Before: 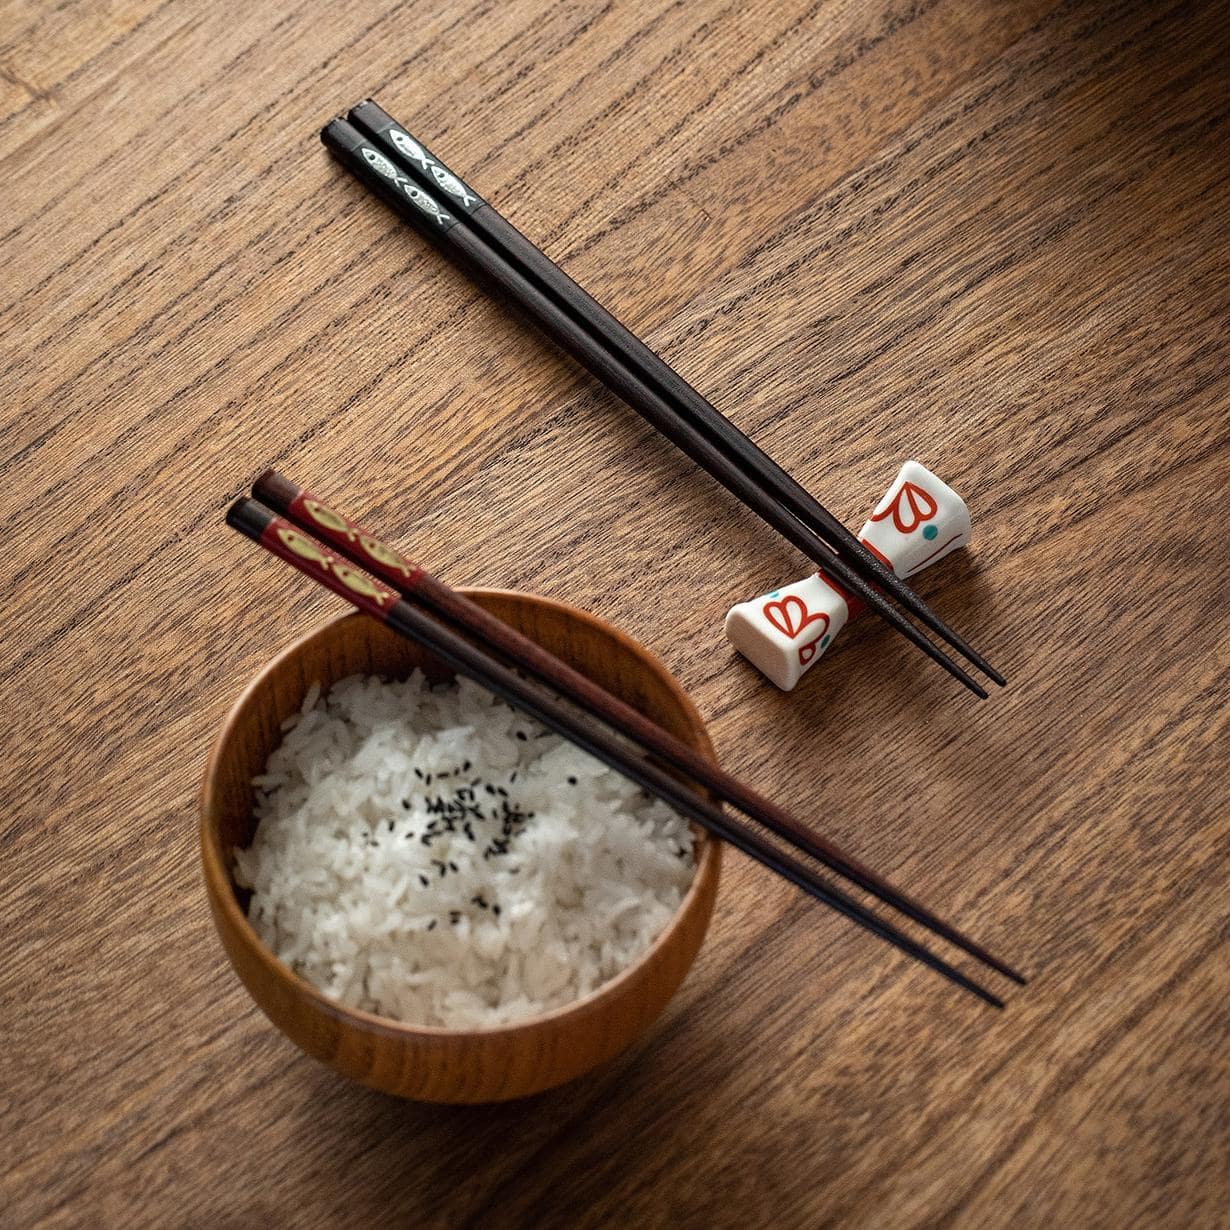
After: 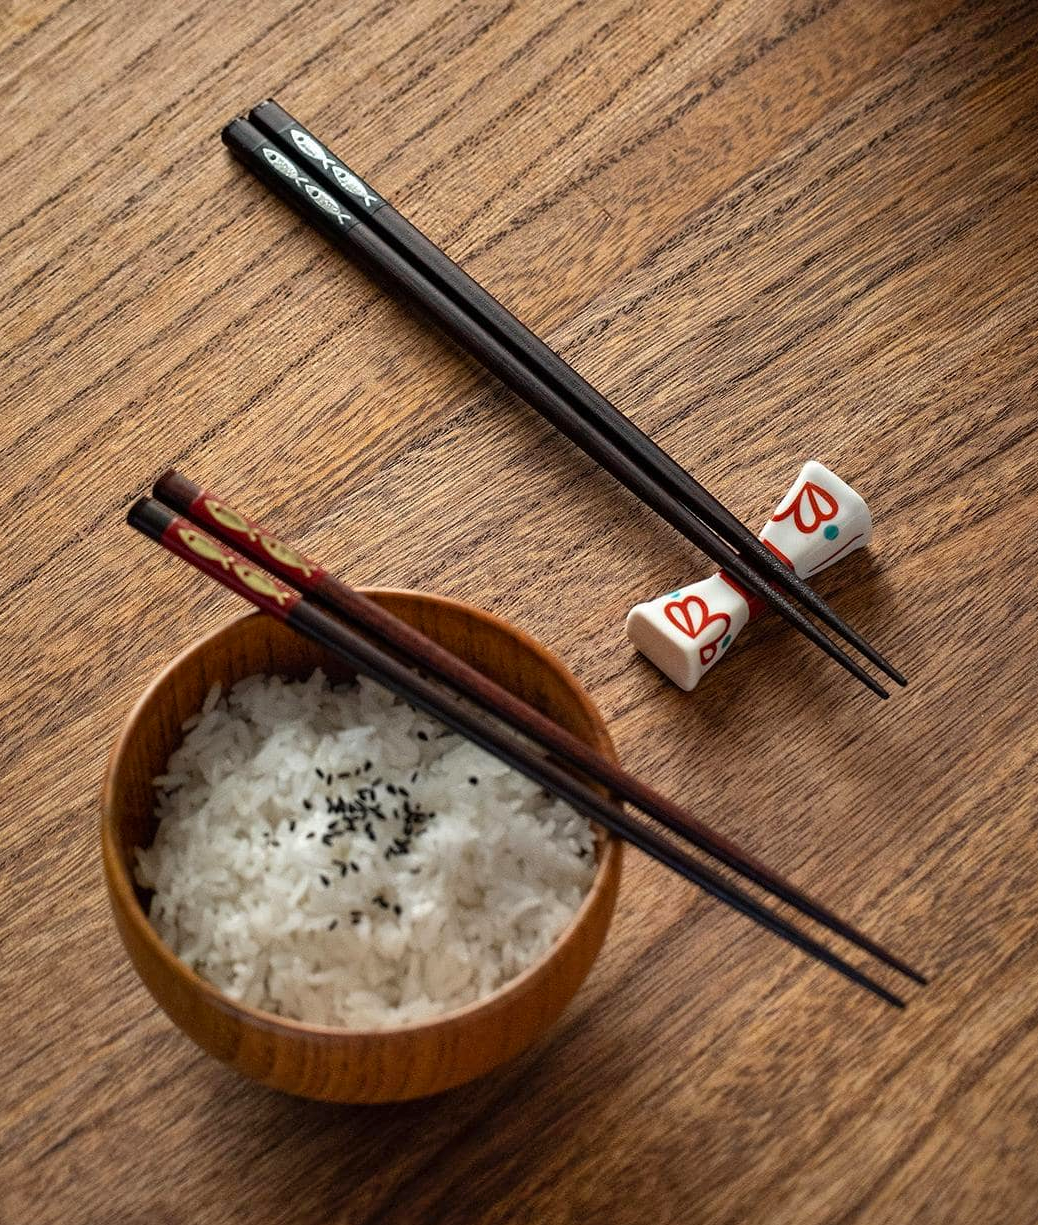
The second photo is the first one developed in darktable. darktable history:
color zones: curves: ch0 [(0, 0.6) (0.129, 0.508) (0.193, 0.483) (0.429, 0.5) (0.571, 0.5) (0.714, 0.5) (0.857, 0.5) (1, 0.6)]; ch1 [(0, 0.481) (0.112, 0.245) (0.213, 0.223) (0.429, 0.233) (0.571, 0.231) (0.683, 0.242) (0.857, 0.296) (1, 0.481)], mix -123.58%
shadows and highlights: radius 100.99, shadows 50.38, highlights -65.37, soften with gaussian
crop: left 8.049%, right 7.362%
